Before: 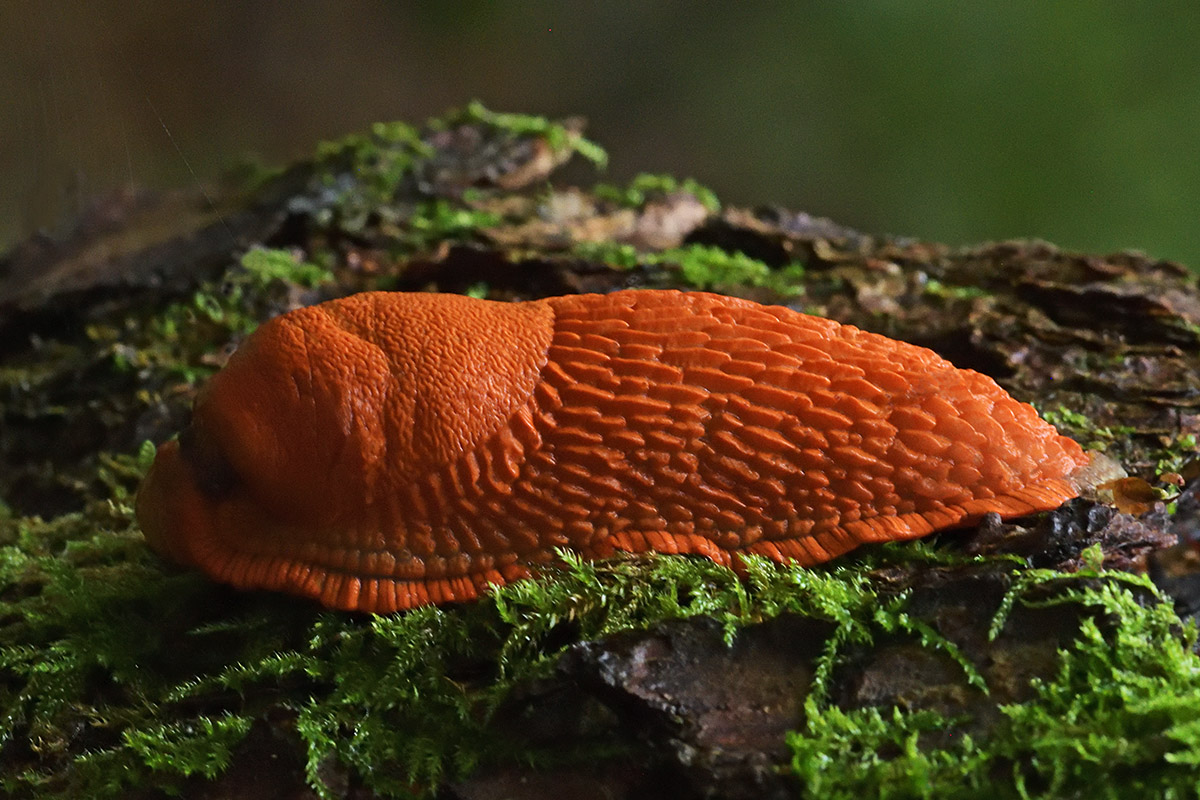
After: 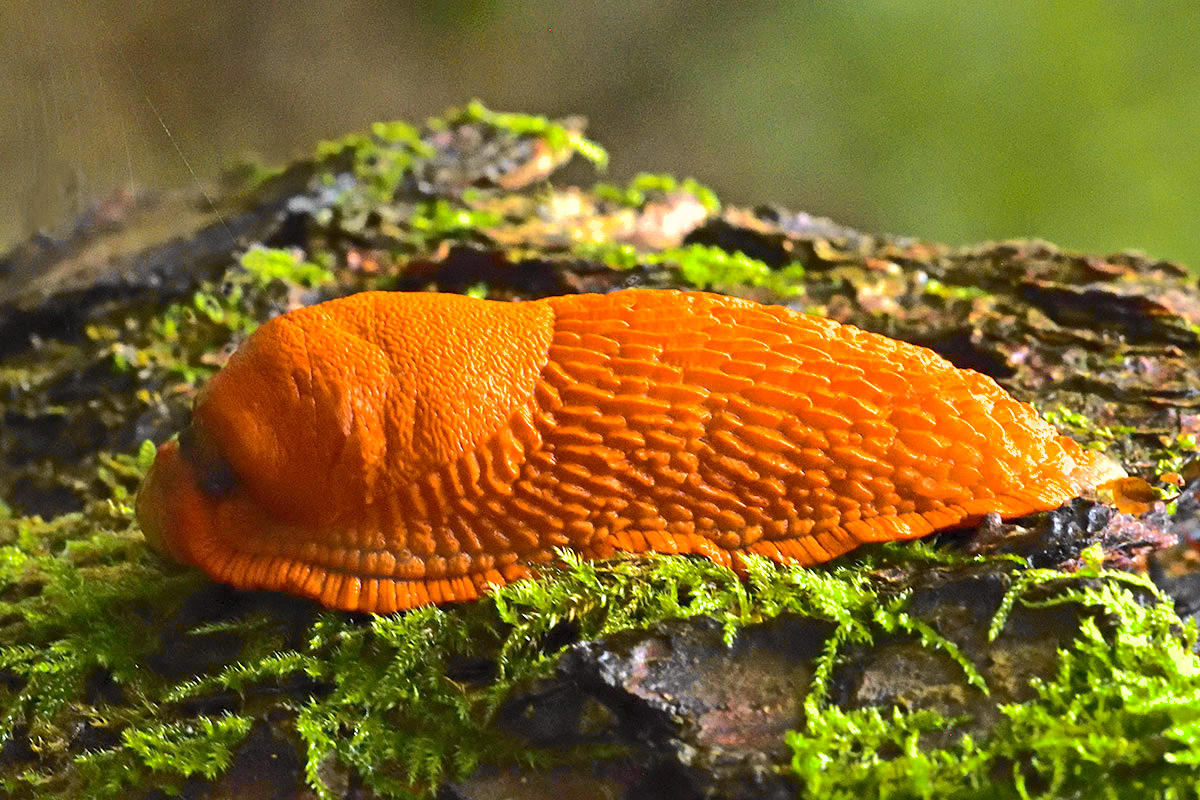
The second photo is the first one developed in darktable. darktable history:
exposure: compensate exposure bias true, compensate highlight preservation false
tone curve: curves: ch0 [(0.017, 0) (0.107, 0.071) (0.295, 0.264) (0.447, 0.507) (0.54, 0.618) (0.733, 0.791) (0.879, 0.898) (1, 0.97)]; ch1 [(0, 0) (0.393, 0.415) (0.447, 0.448) (0.485, 0.497) (0.523, 0.515) (0.544, 0.55) (0.59, 0.609) (0.686, 0.686) (1, 1)]; ch2 [(0, 0) (0.369, 0.388) (0.449, 0.431) (0.499, 0.5) (0.521, 0.505) (0.53, 0.538) (0.579, 0.601) (0.669, 0.733) (1, 1)], color space Lab, independent channels, preserve colors none
shadows and highlights: on, module defaults
